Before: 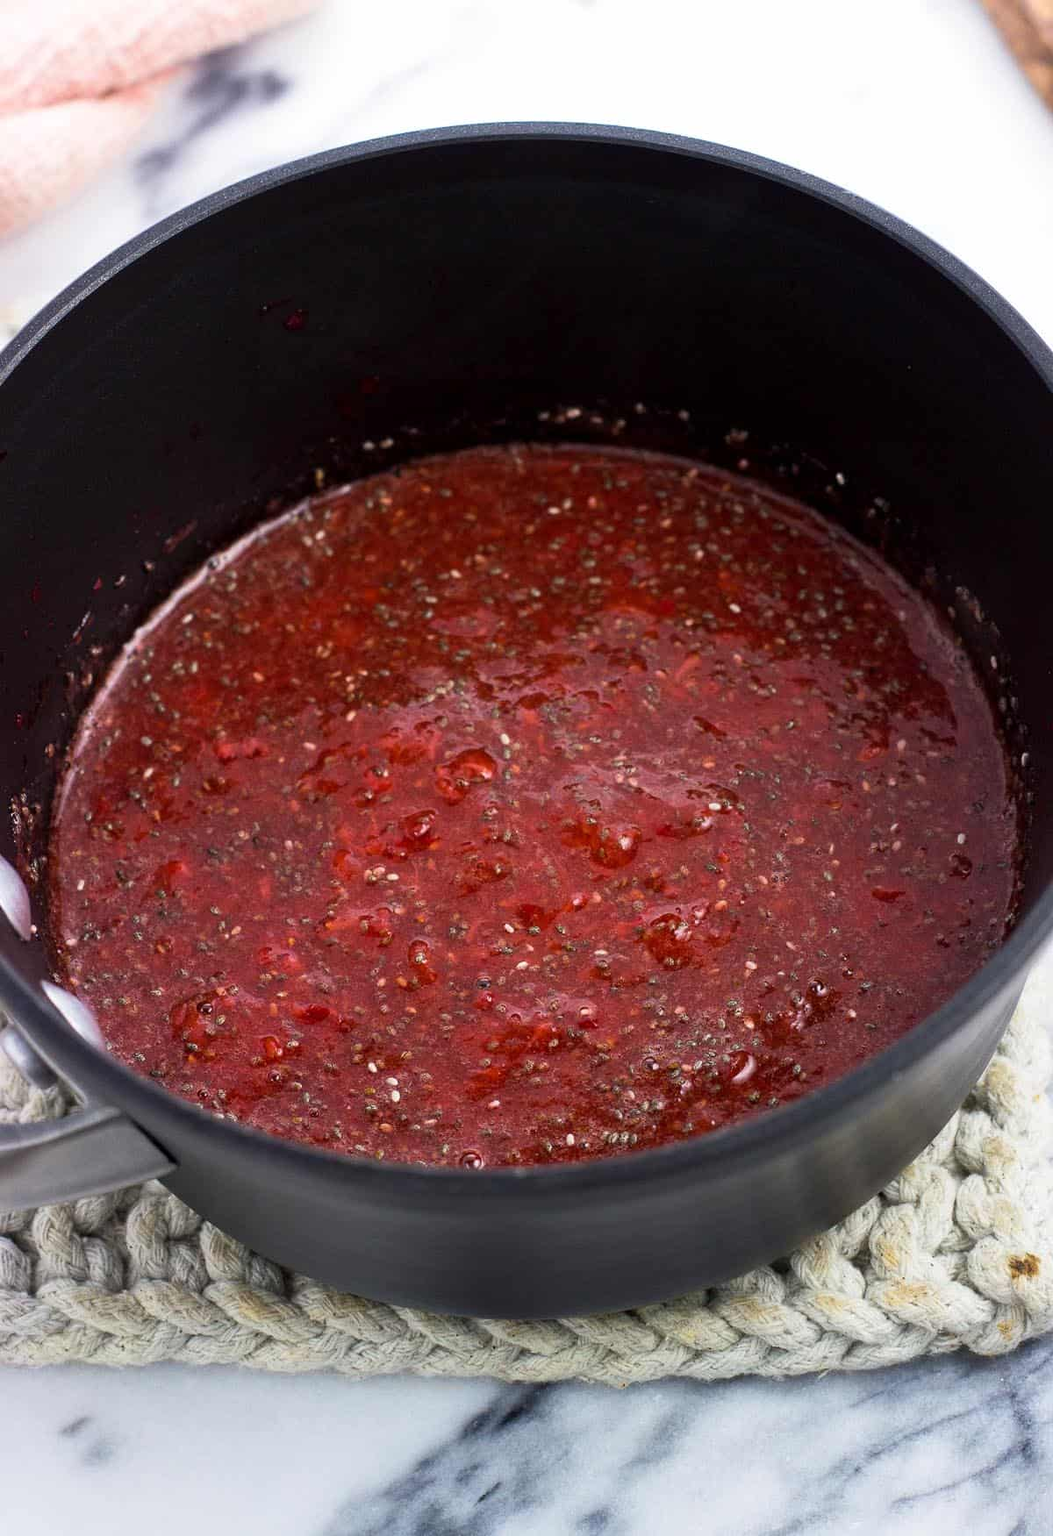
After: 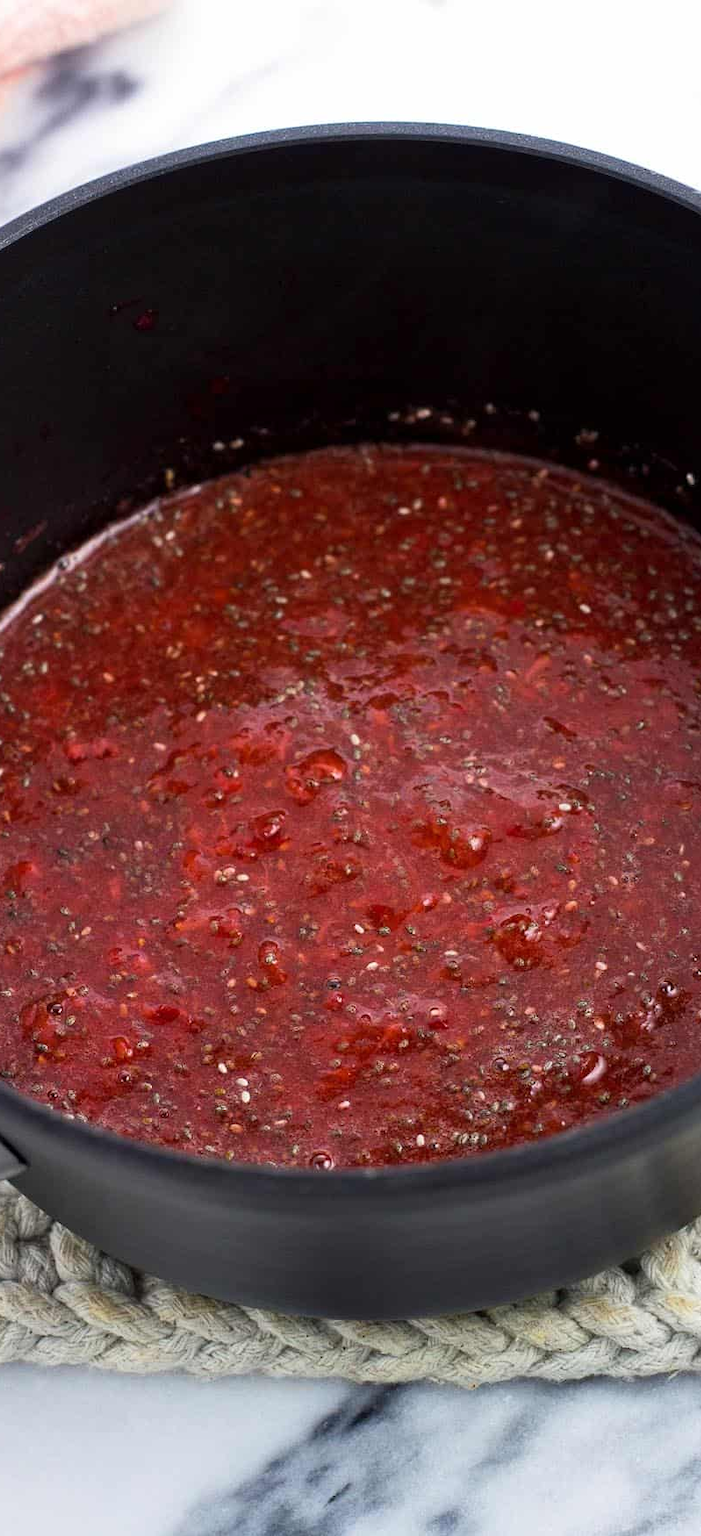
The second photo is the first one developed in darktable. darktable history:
crop and rotate: left 14.285%, right 19.117%
